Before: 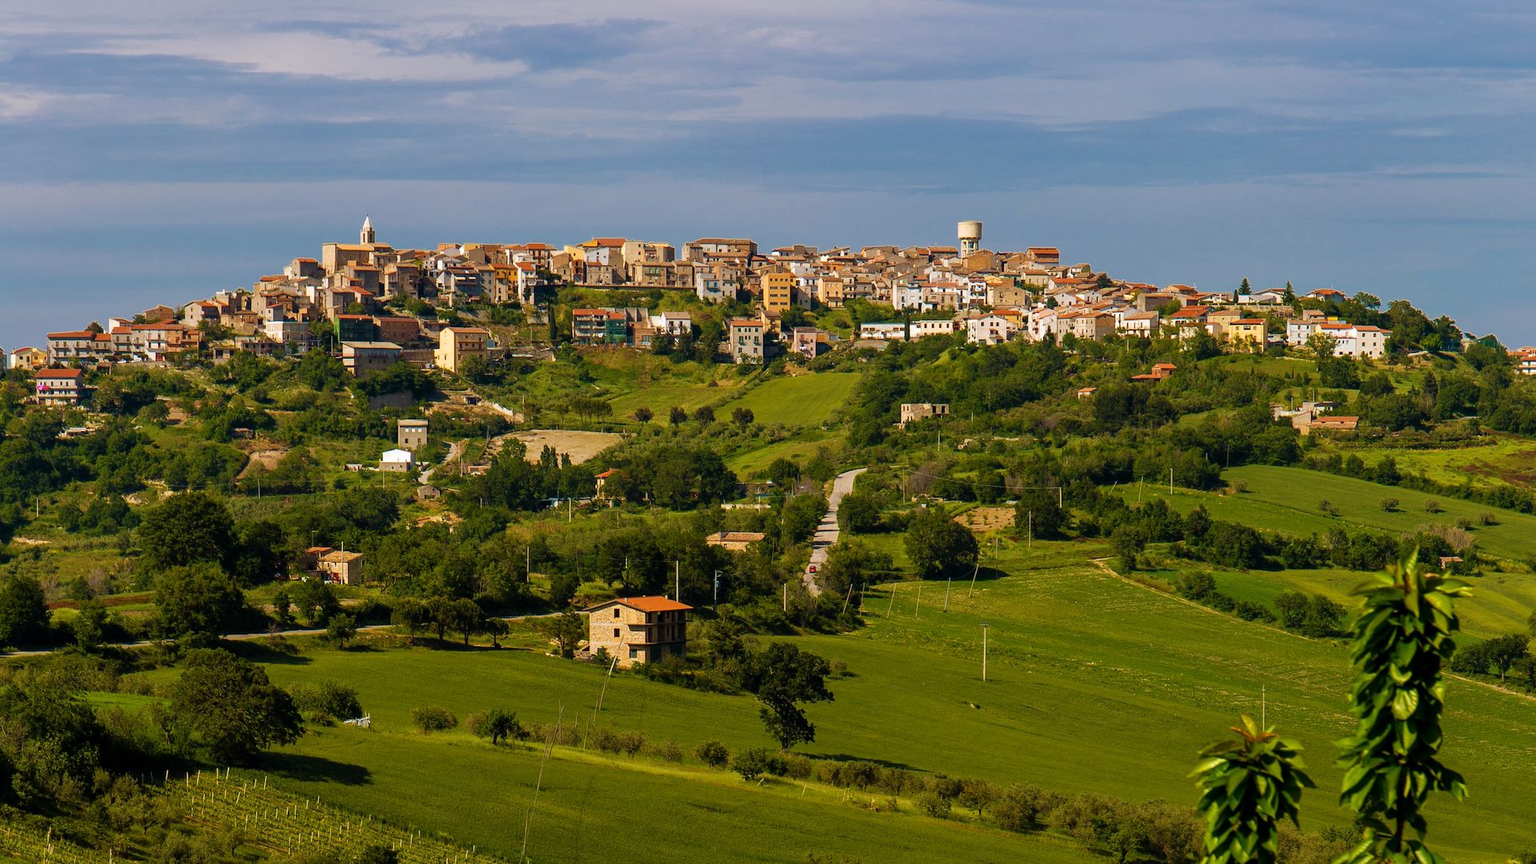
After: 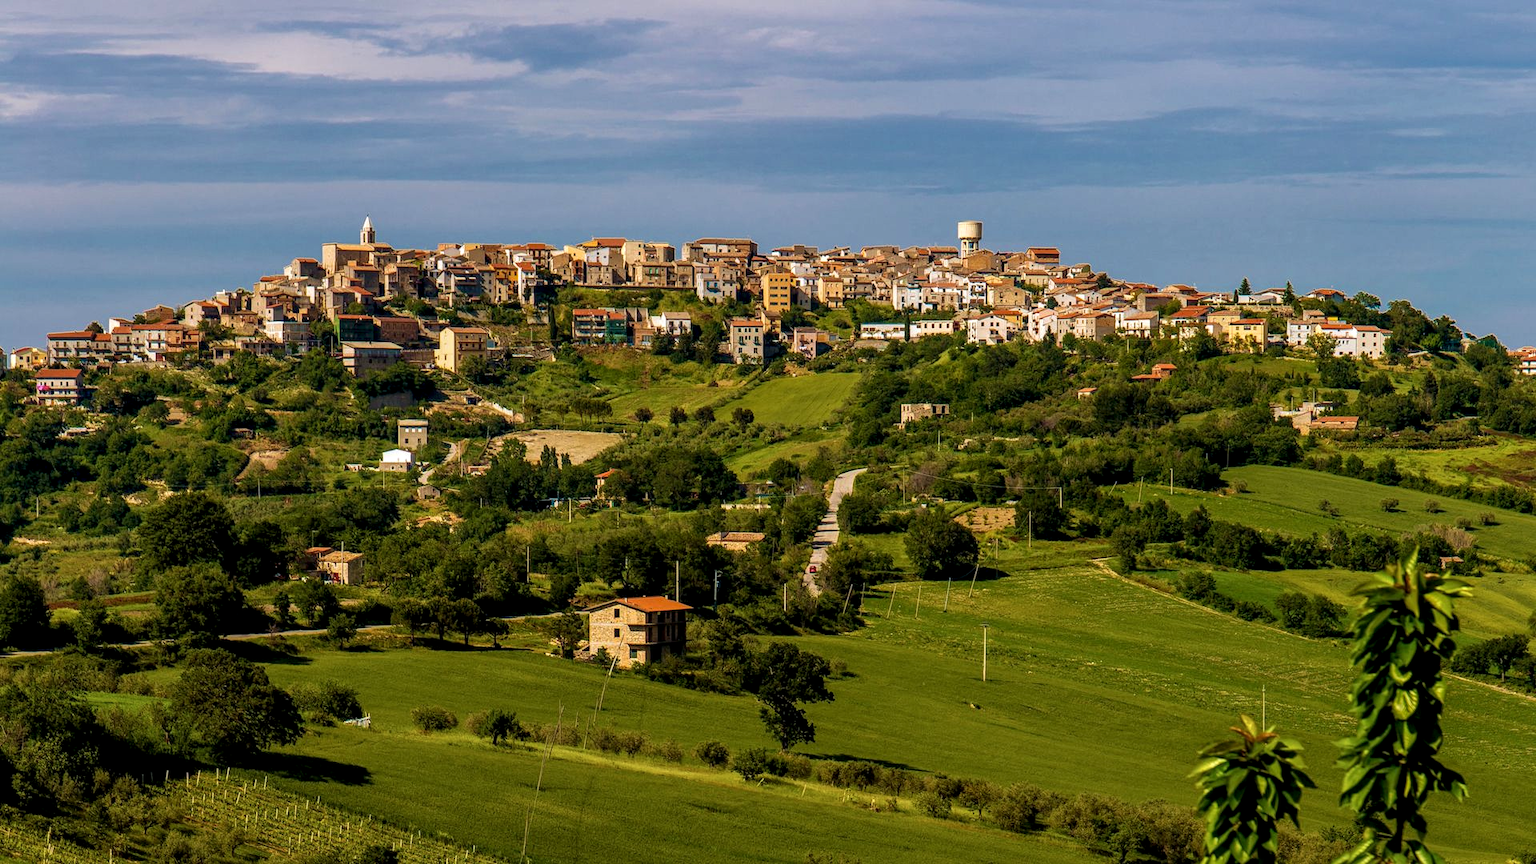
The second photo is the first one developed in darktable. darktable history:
local contrast: highlights 41%, shadows 59%, detail 138%, midtone range 0.518
velvia: strength 15.39%
